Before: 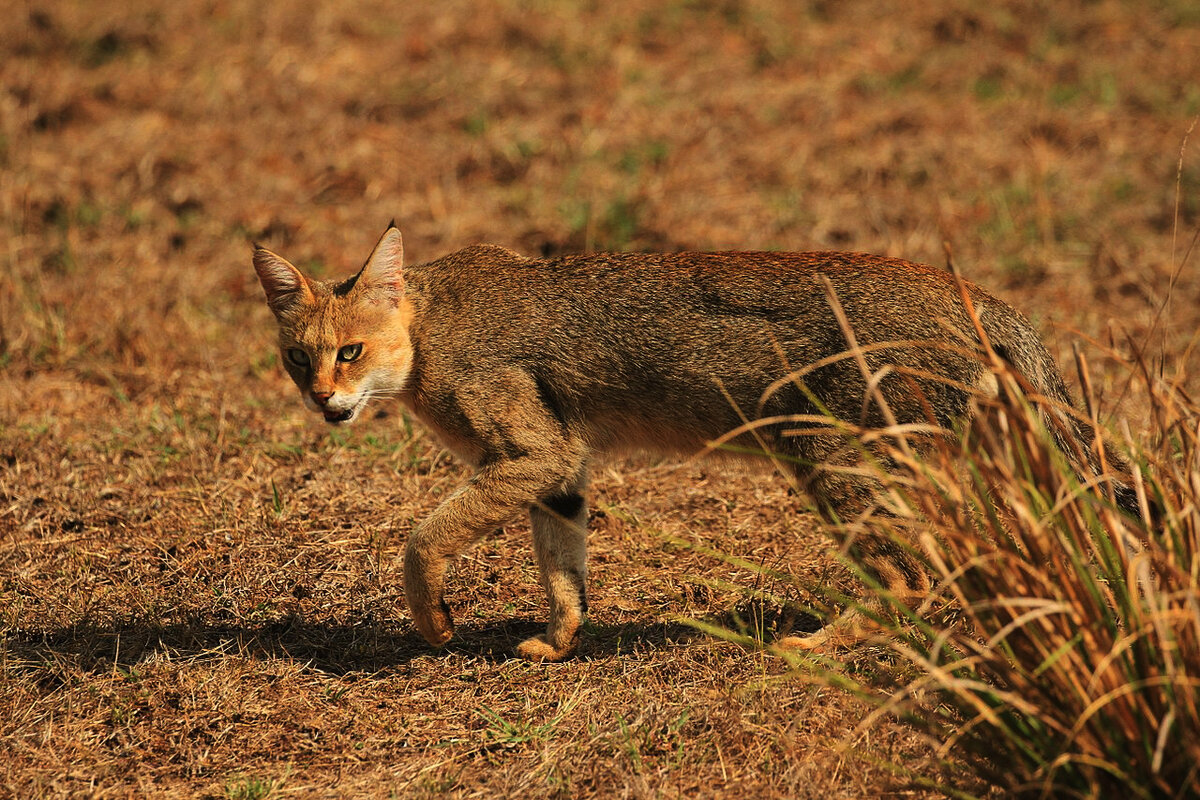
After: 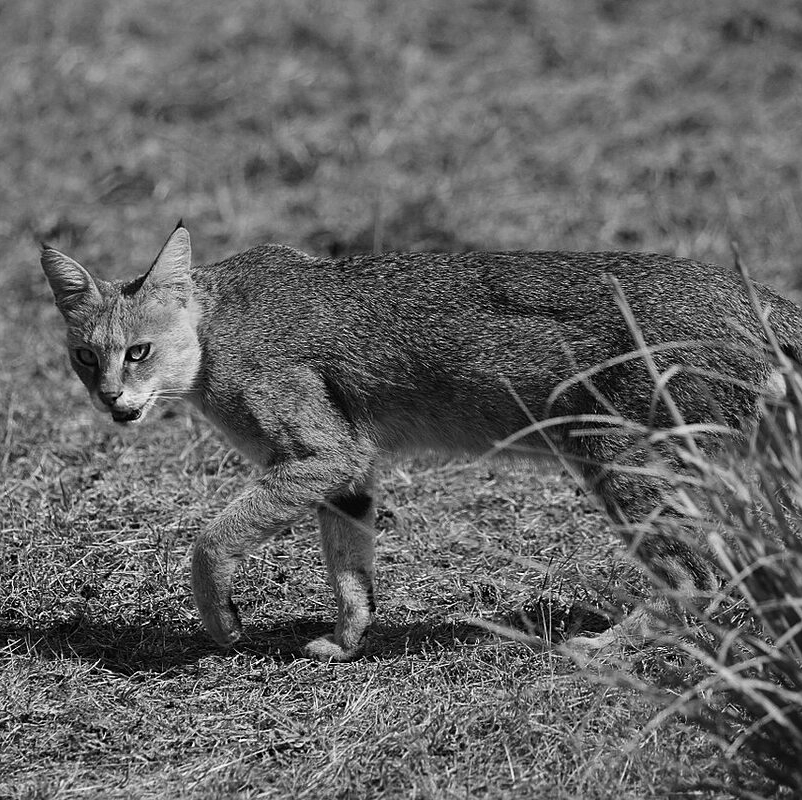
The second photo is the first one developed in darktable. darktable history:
crop and rotate: left 17.732%, right 15.423%
monochrome: a 32, b 64, size 2.3
sharpen: amount 0.2
